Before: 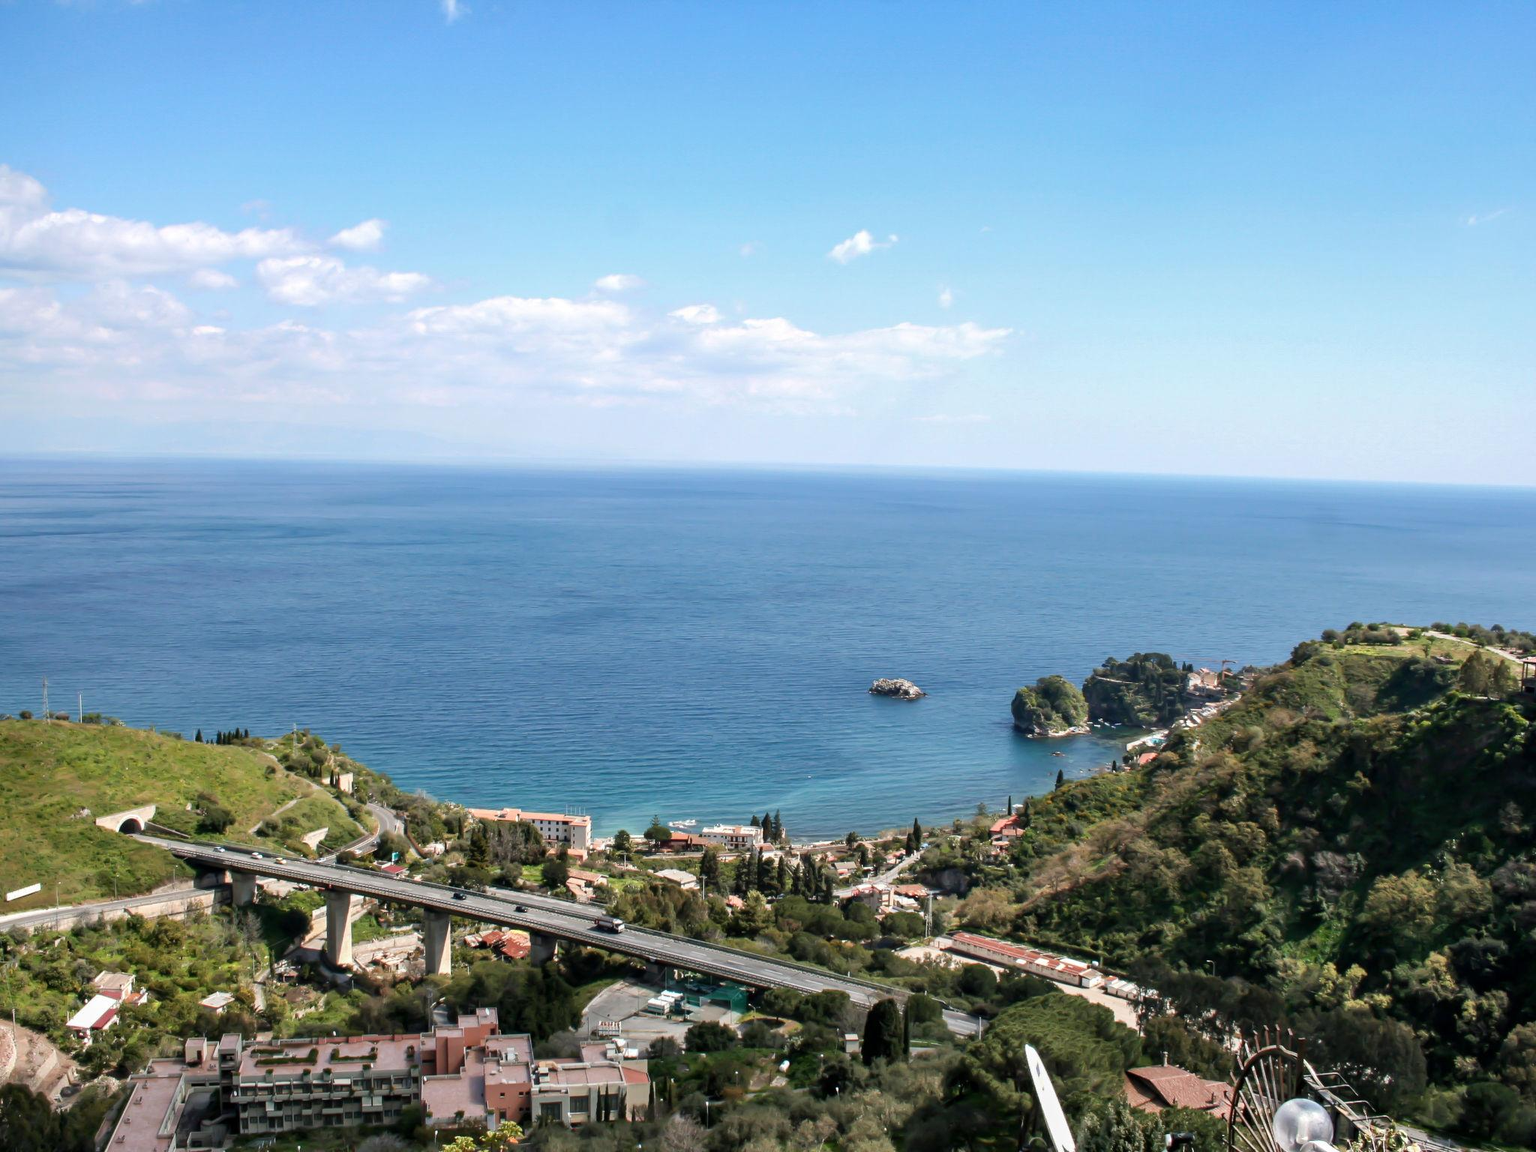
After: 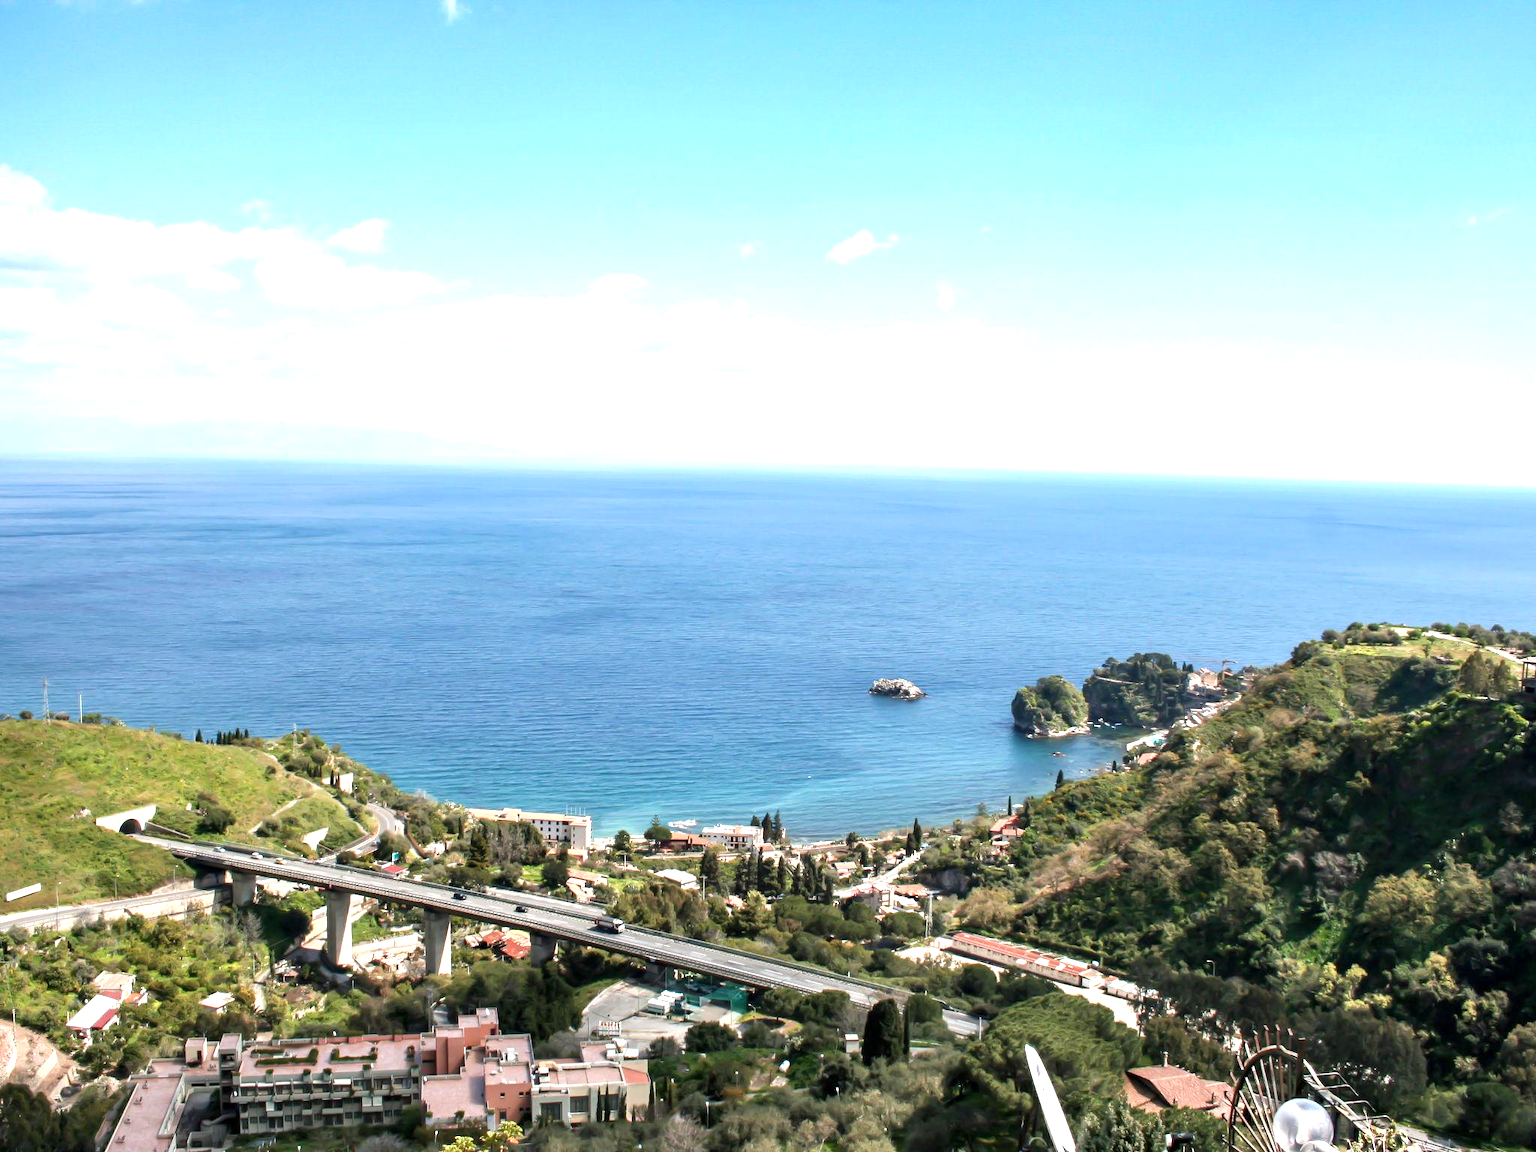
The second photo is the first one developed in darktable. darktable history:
exposure: exposure 0.805 EV, compensate exposure bias true, compensate highlight preservation false
